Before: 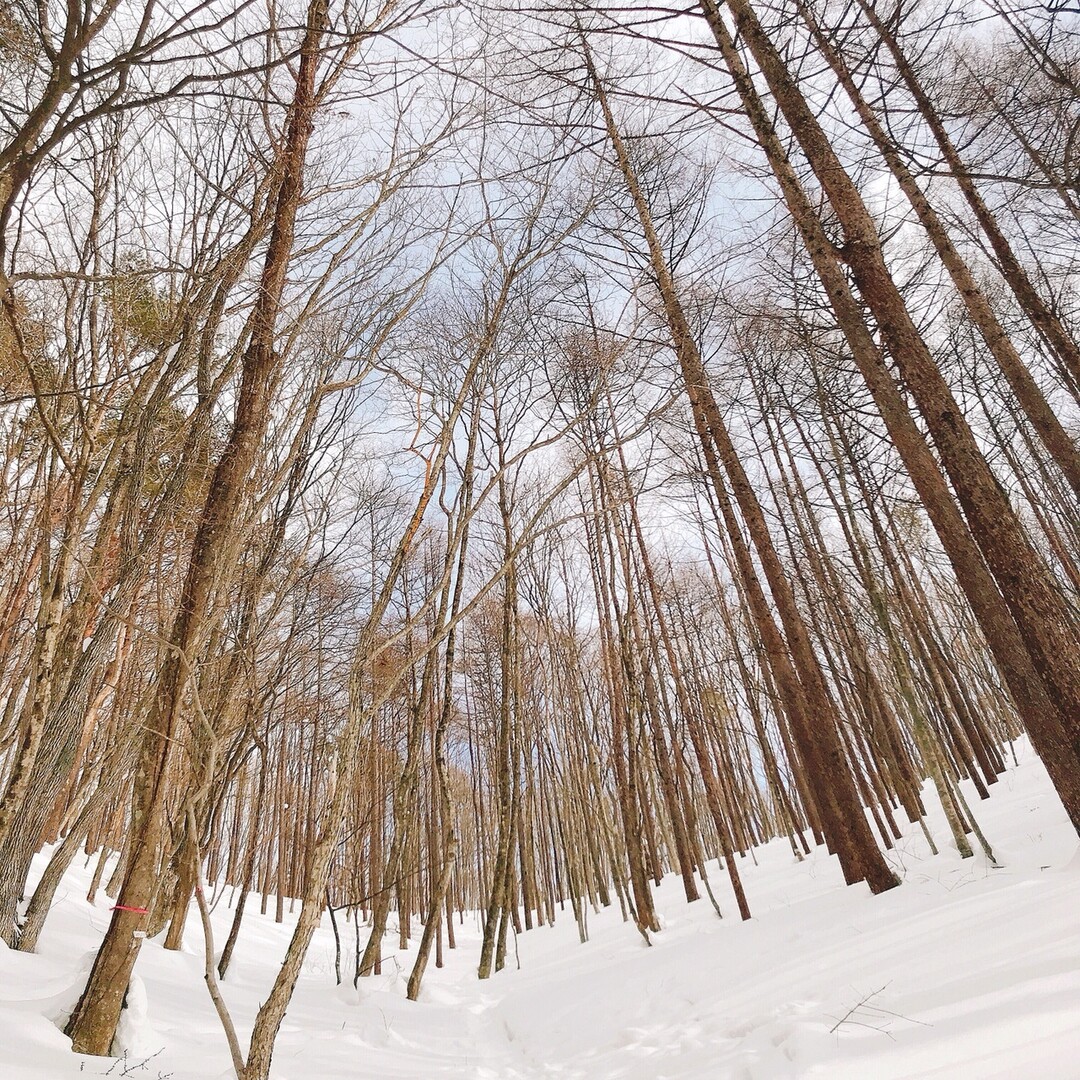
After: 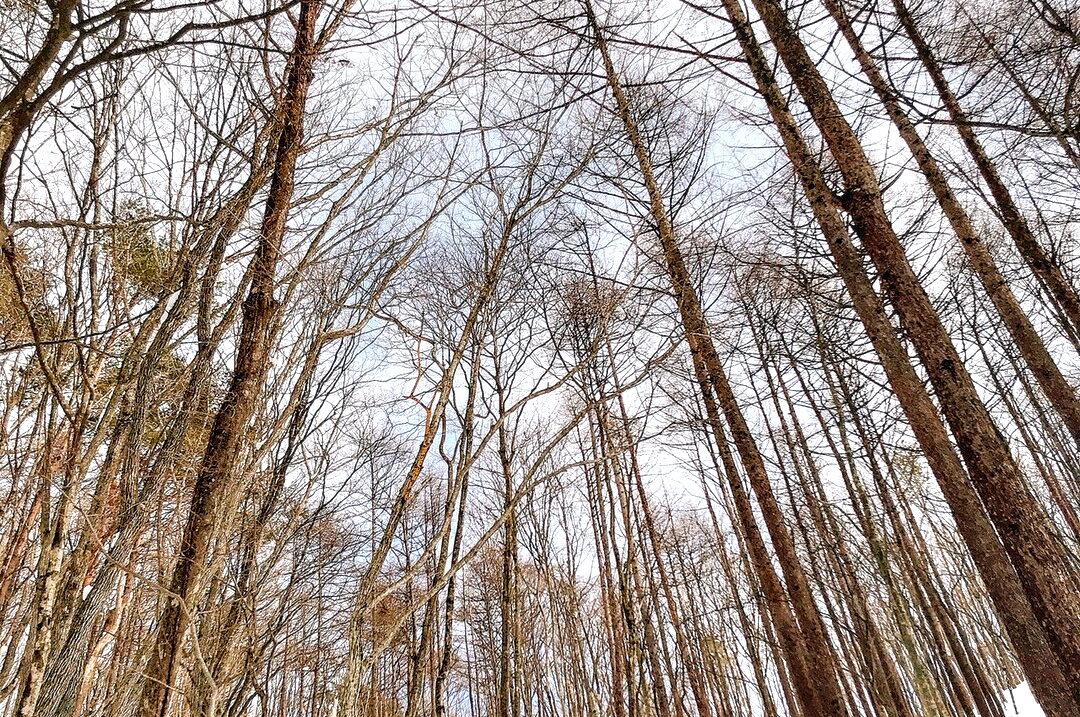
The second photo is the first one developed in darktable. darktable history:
crop and rotate: top 4.885%, bottom 28.706%
contrast equalizer: y [[0.6 ×6], [0.55 ×6], [0 ×6], [0 ×6], [0 ×6]]
local contrast: on, module defaults
